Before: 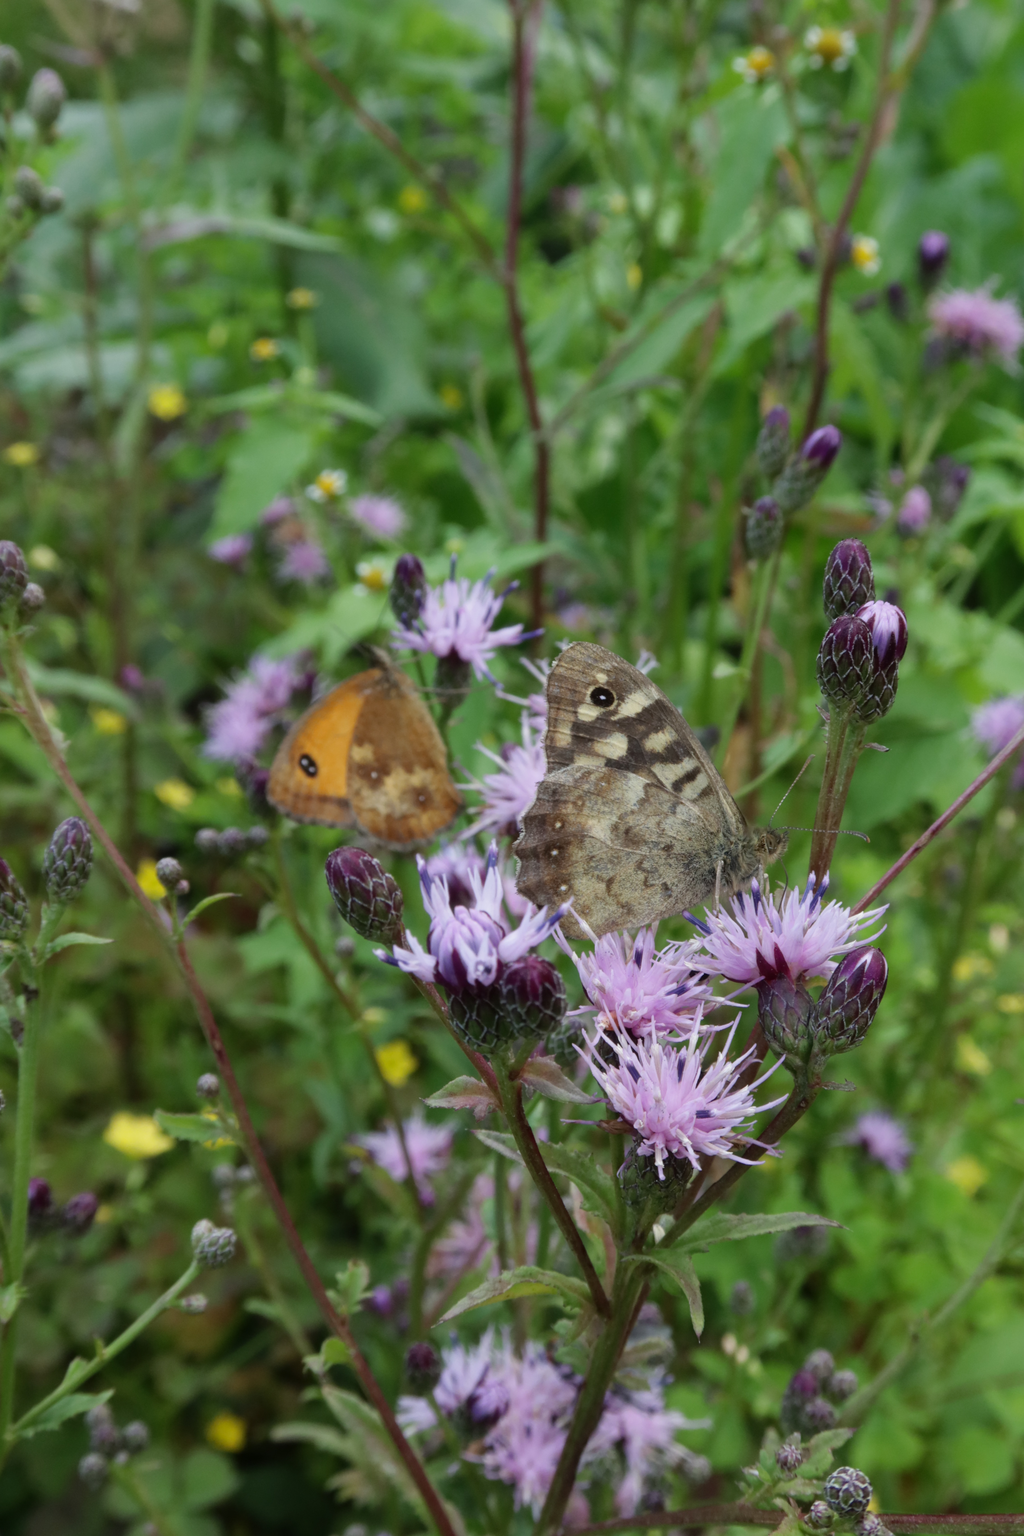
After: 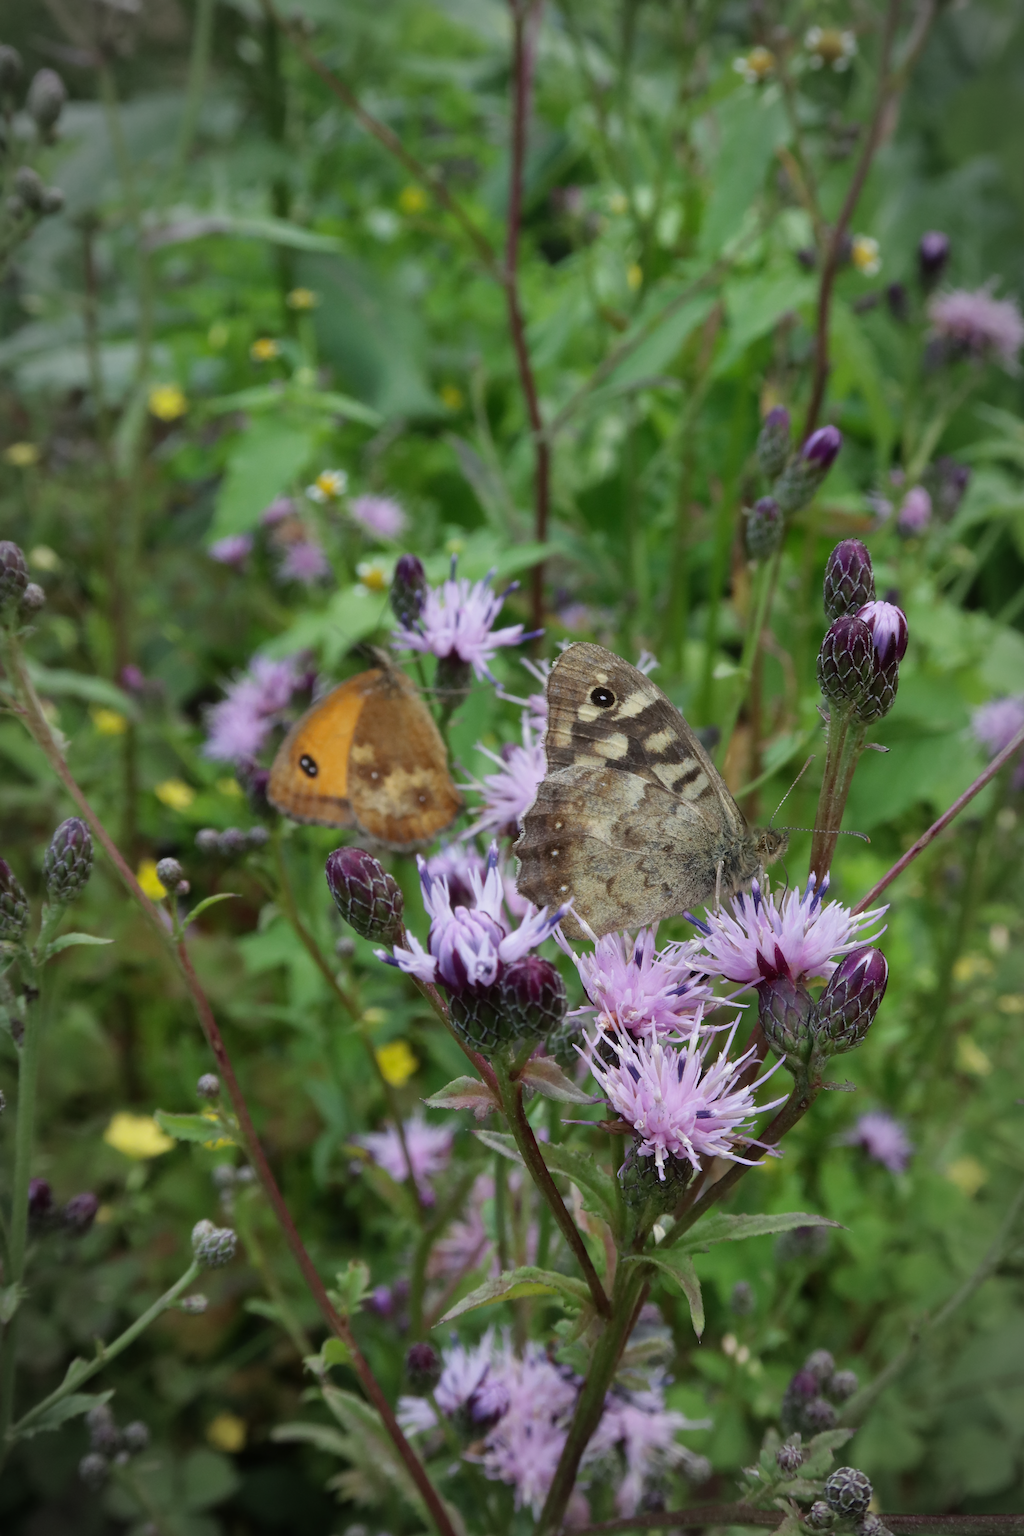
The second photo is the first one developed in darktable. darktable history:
sharpen: radius 1.4, amount 1.25, threshold 0.7
vignetting: automatic ratio true
